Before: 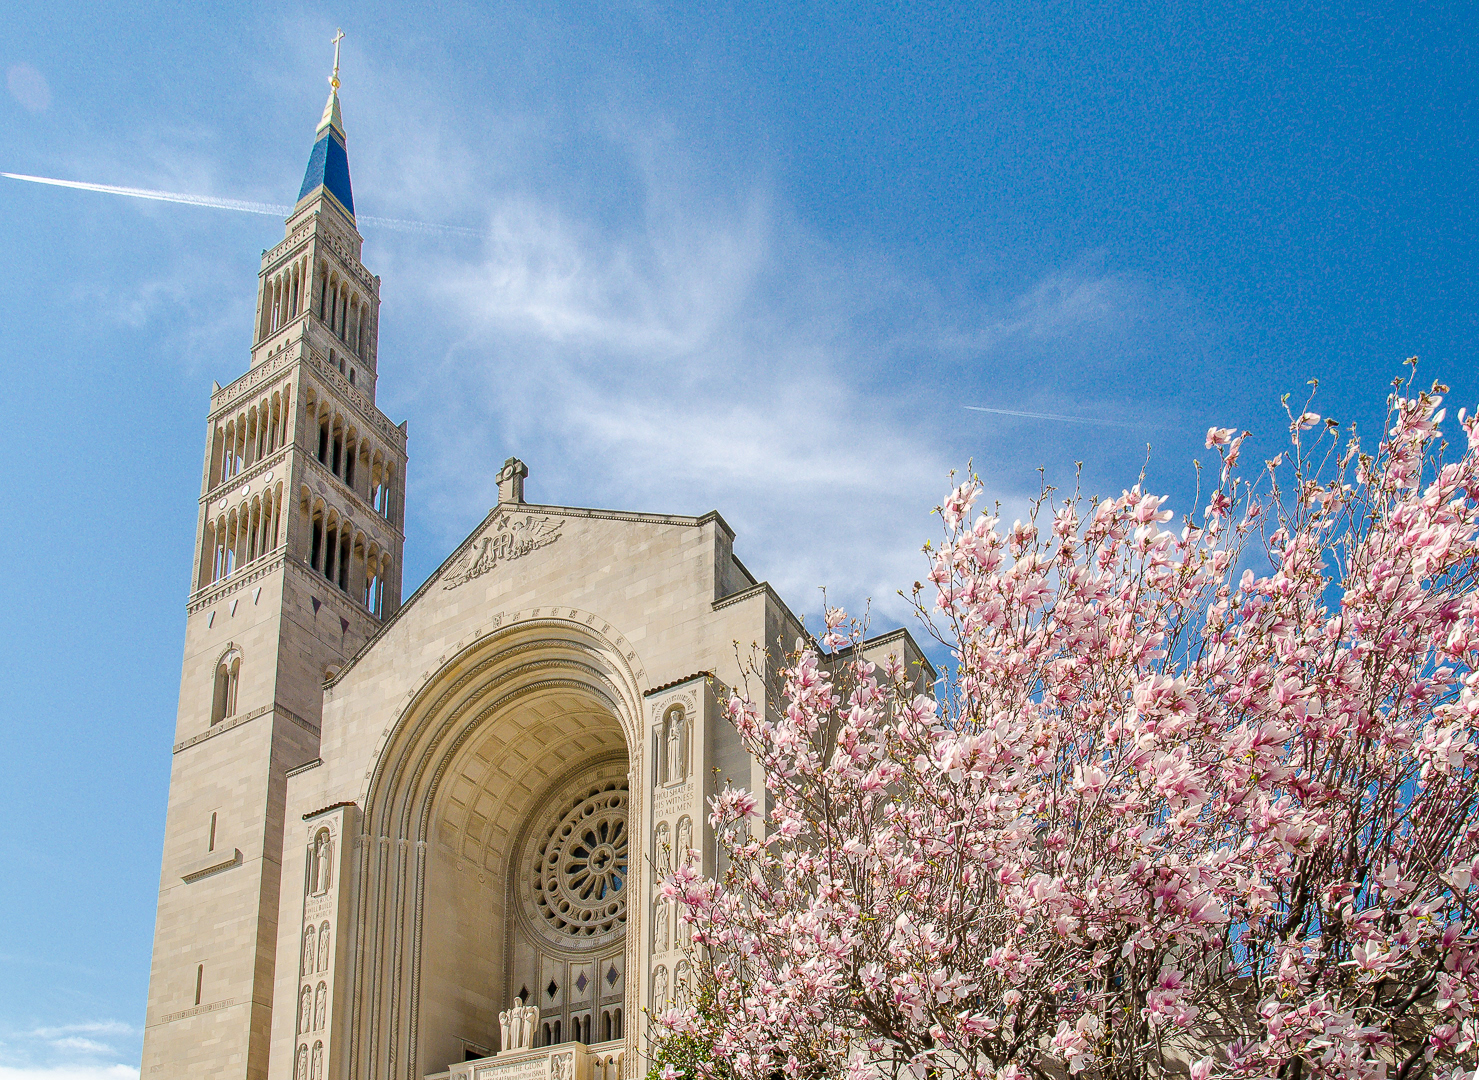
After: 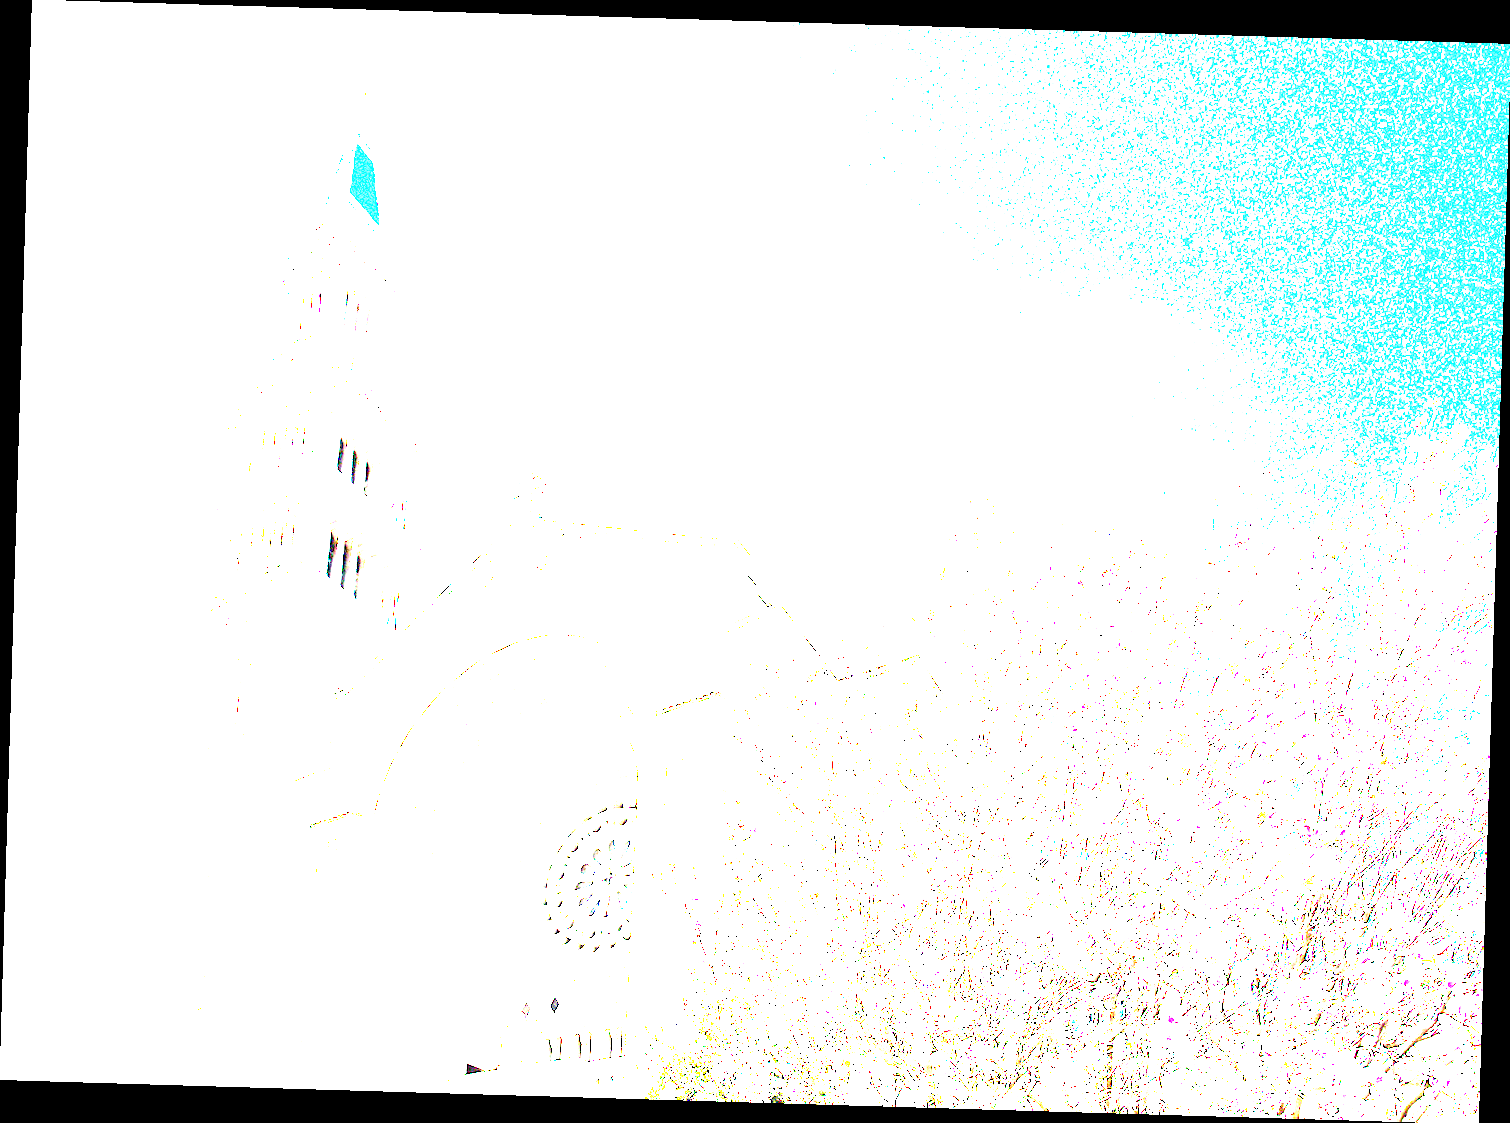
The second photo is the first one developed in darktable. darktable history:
exposure: exposure 8 EV, compensate highlight preservation false
rotate and perspective: rotation 1.72°, automatic cropping off
